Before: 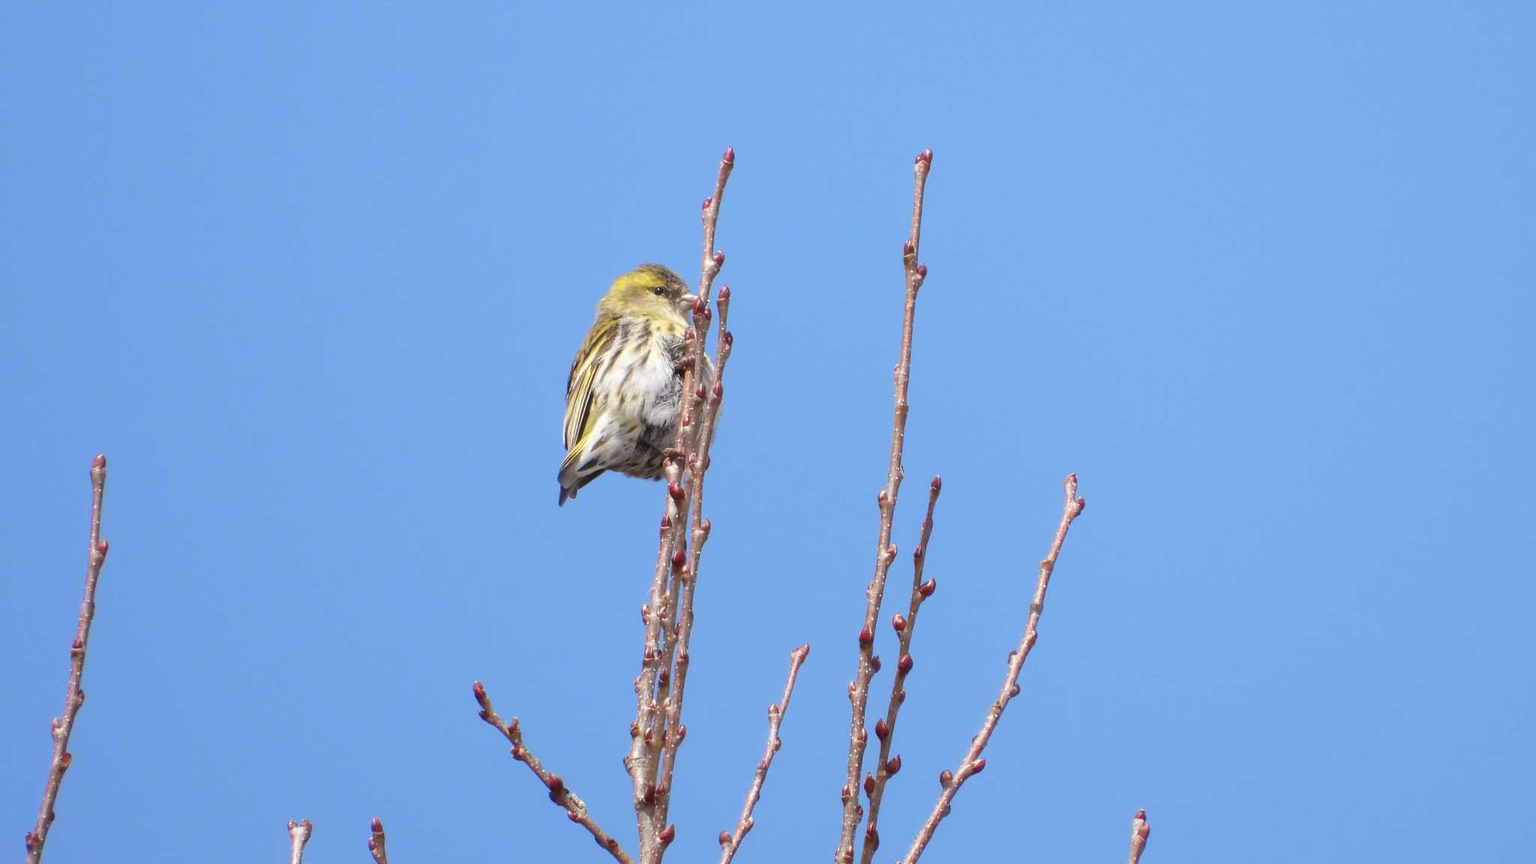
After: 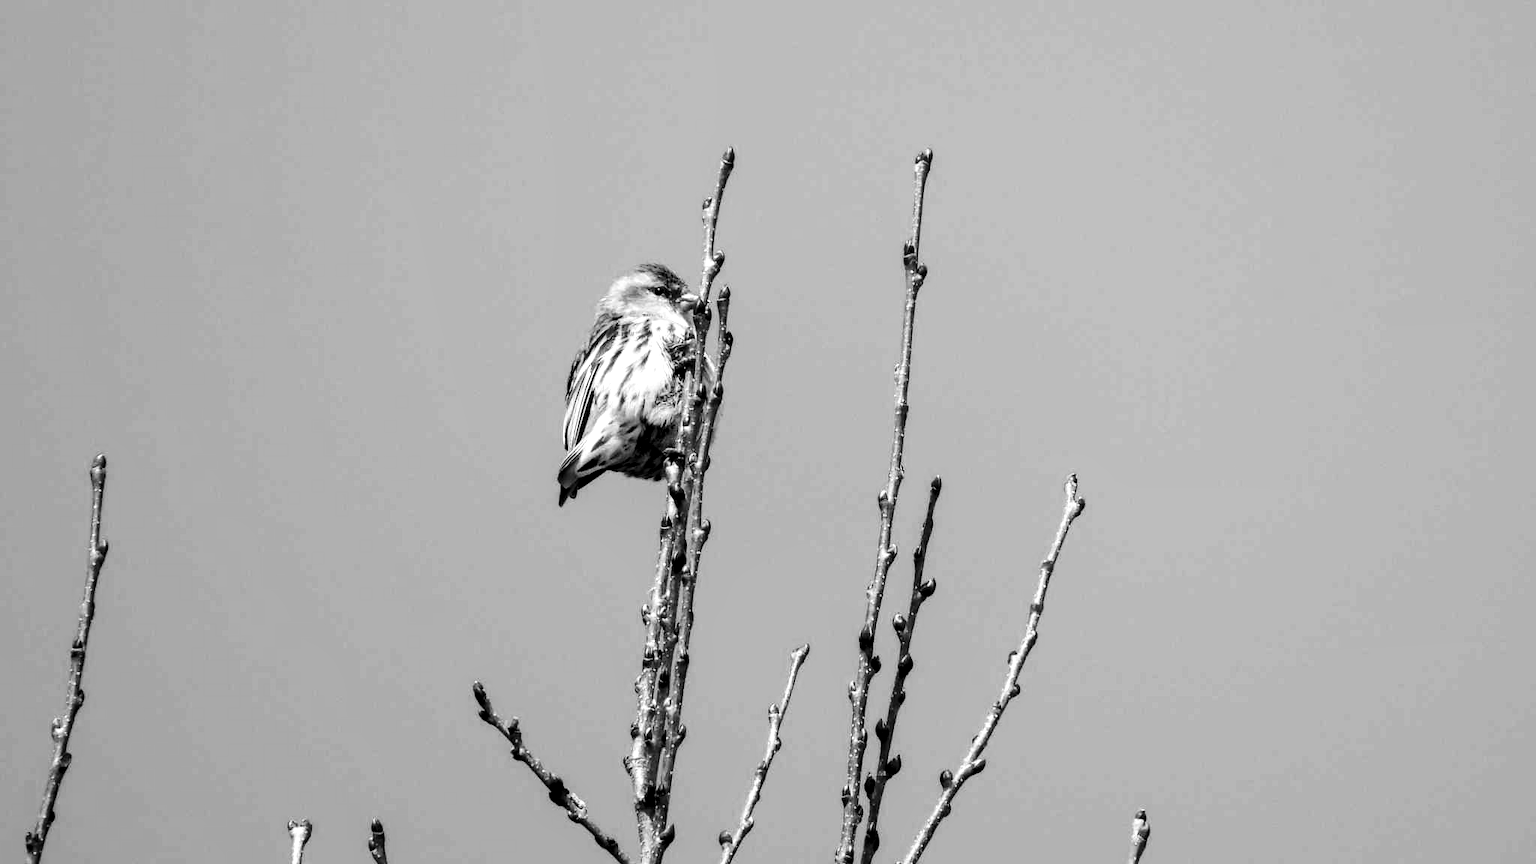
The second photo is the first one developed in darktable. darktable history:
tone equalizer: -8 EV -0.417 EV, -7 EV -0.389 EV, -6 EV -0.333 EV, -5 EV -0.222 EV, -3 EV 0.222 EV, -2 EV 0.333 EV, -1 EV 0.389 EV, +0 EV 0.417 EV, edges refinement/feathering 500, mask exposure compensation -1.57 EV, preserve details no
local contrast: highlights 25%, shadows 75%, midtone range 0.75
monochrome: on, module defaults
contrast brightness saturation: contrast 0.24, brightness -0.24, saturation 0.14
